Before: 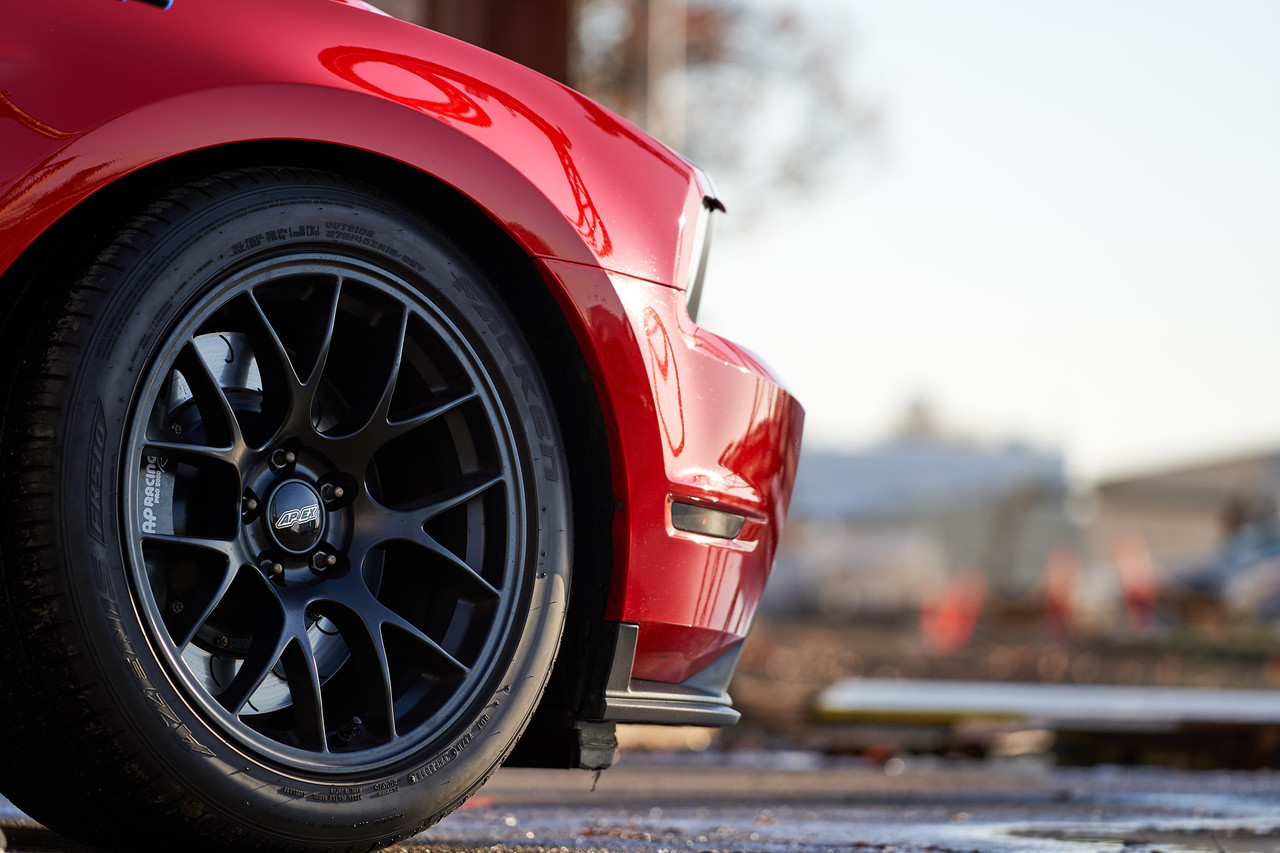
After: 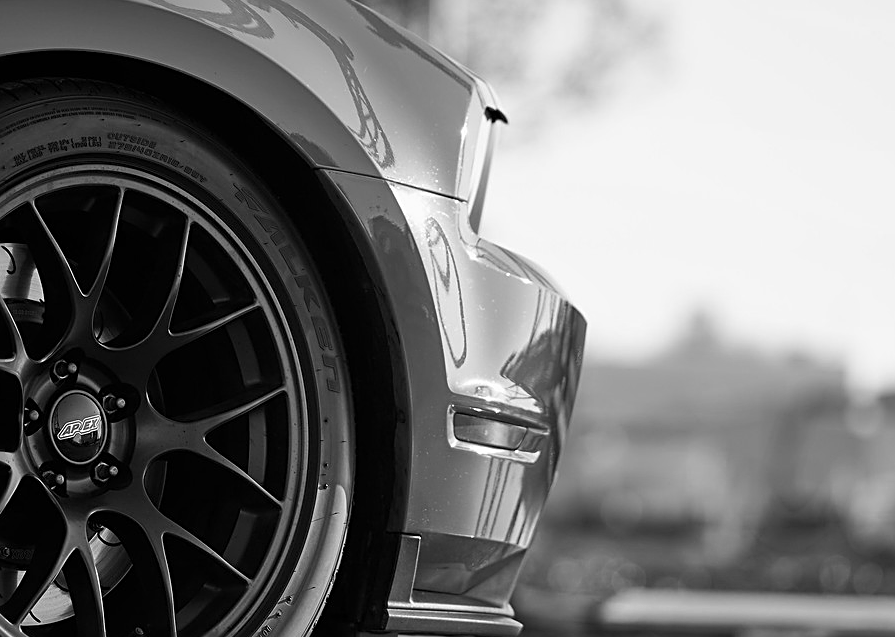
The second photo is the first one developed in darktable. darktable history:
sharpen: on, module defaults
crop and rotate: left 17.046%, top 10.659%, right 12.989%, bottom 14.553%
rgb levels: preserve colors max RGB
monochrome: a 32, b 64, size 2.3
